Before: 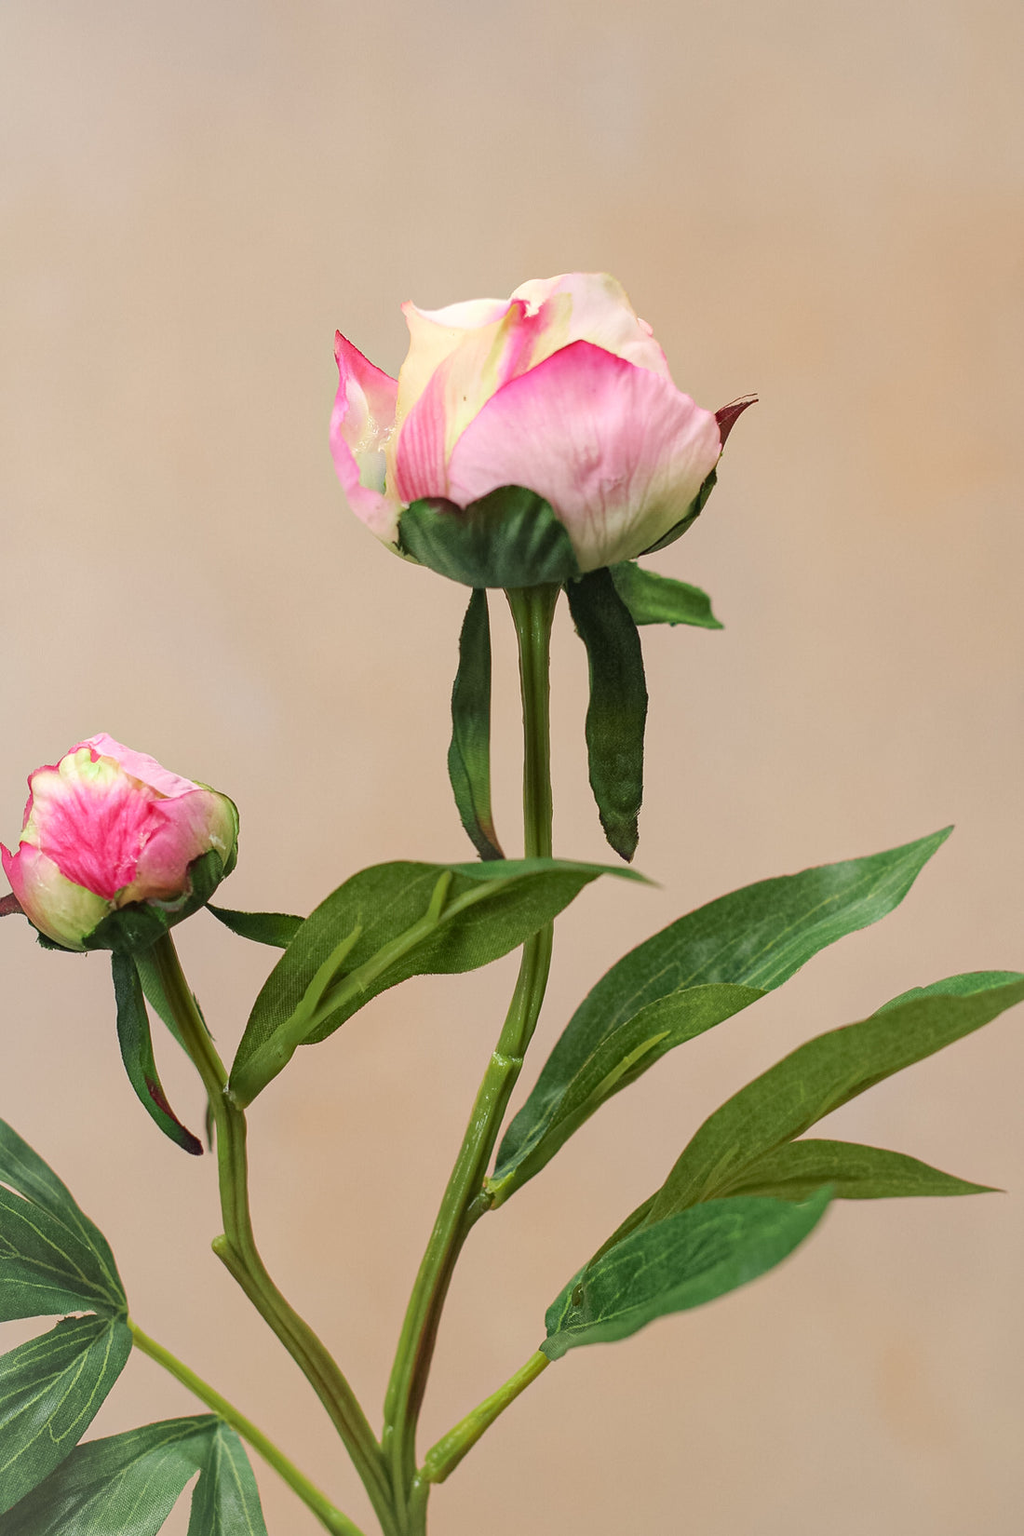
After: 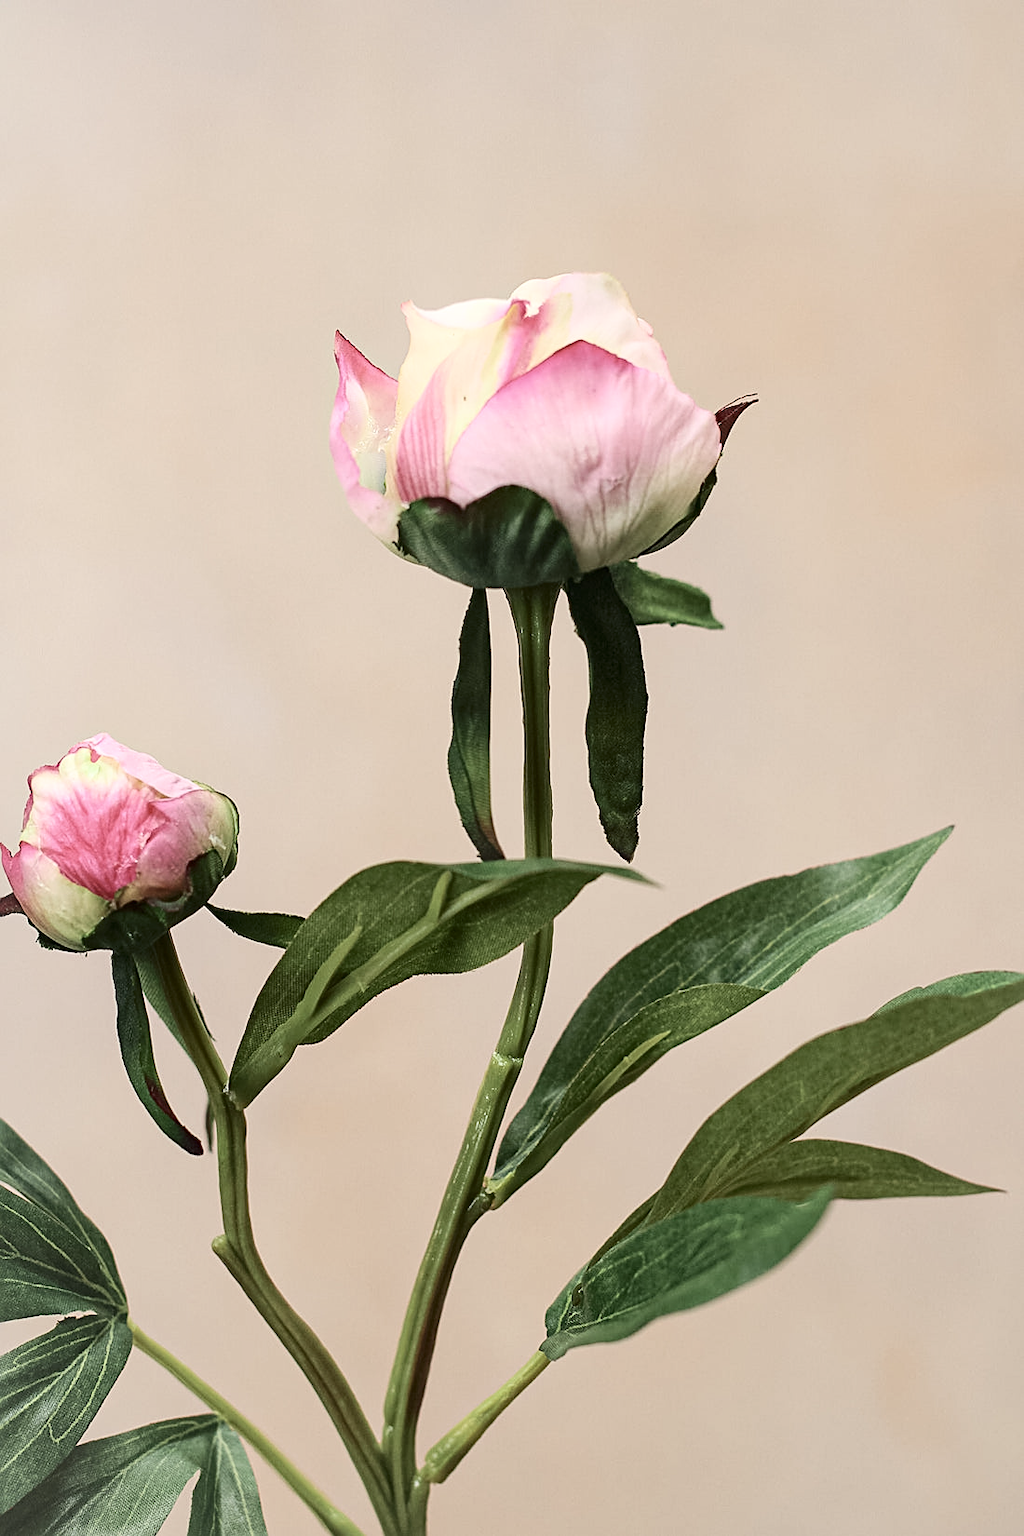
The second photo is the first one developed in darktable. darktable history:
contrast brightness saturation: contrast 0.25, saturation -0.31
sharpen: on, module defaults
